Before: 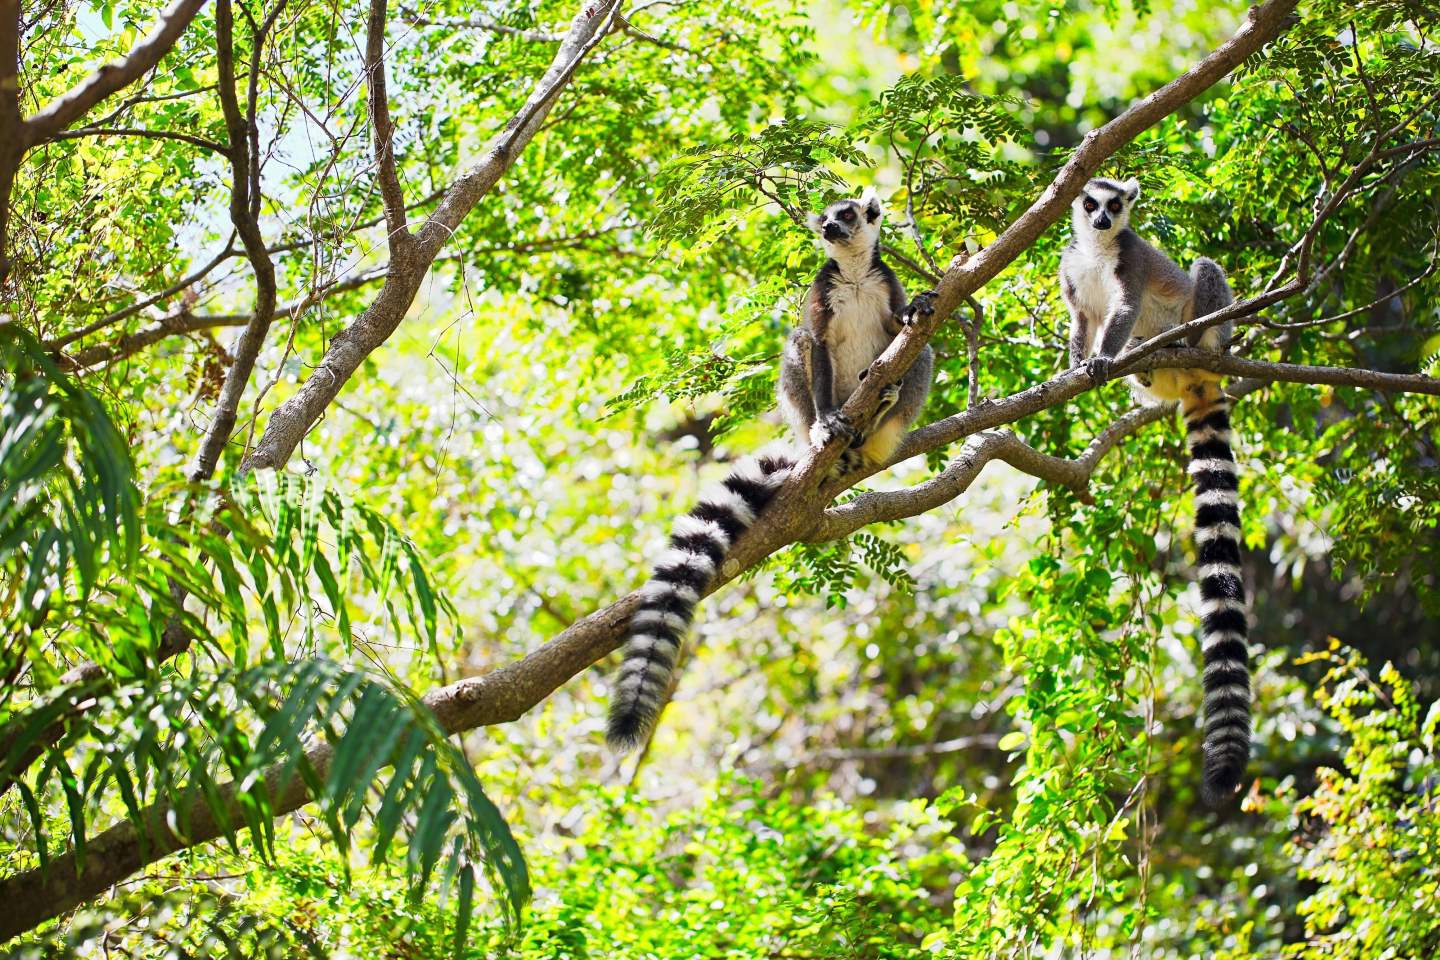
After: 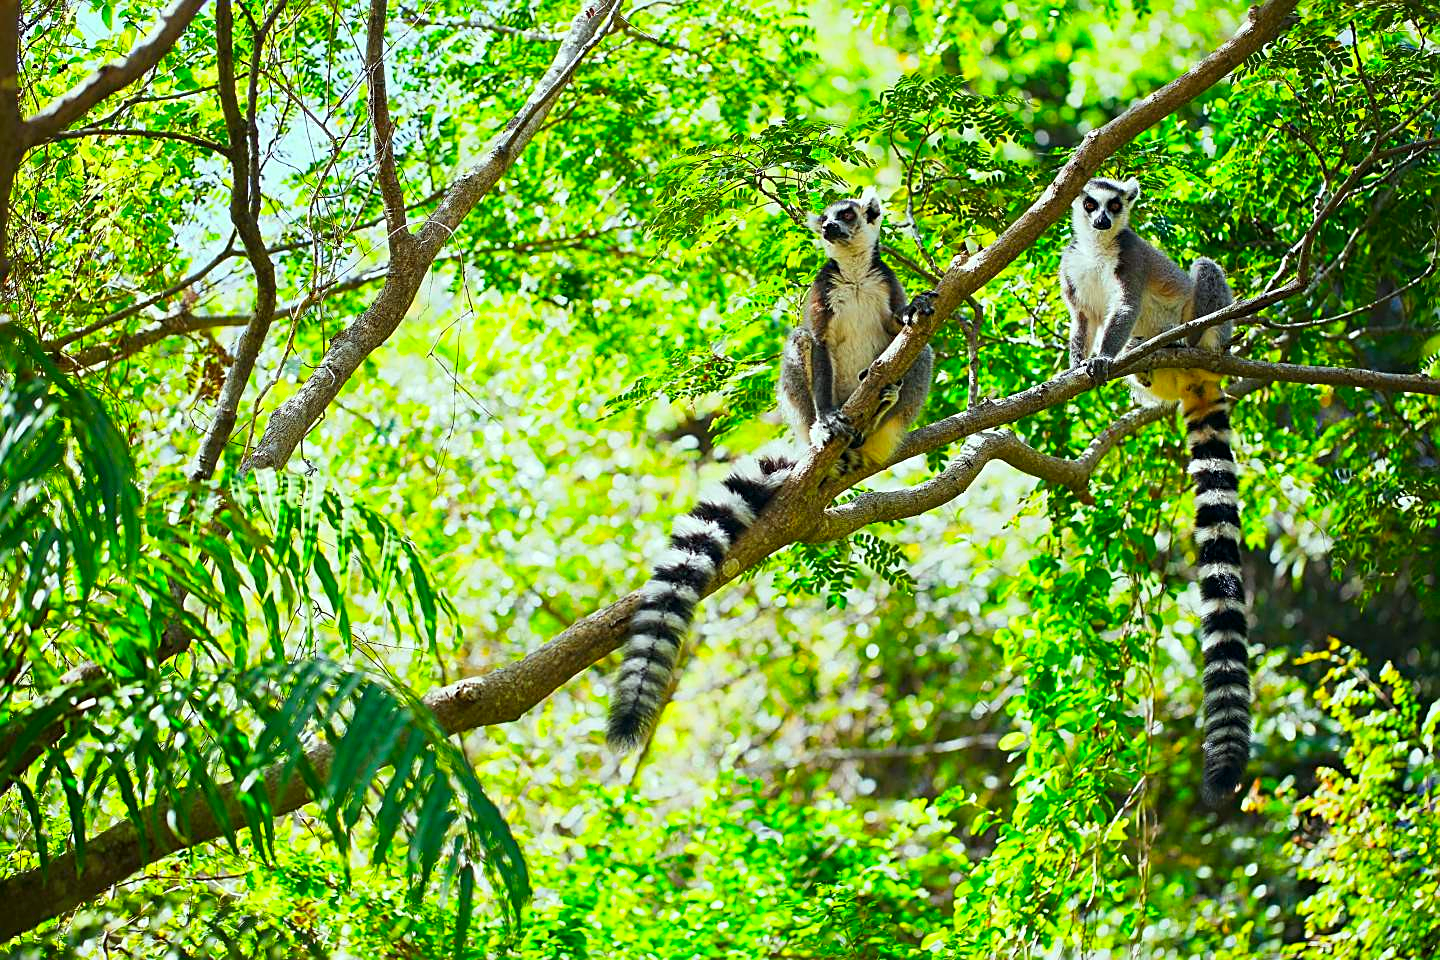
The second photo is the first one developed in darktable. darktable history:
sharpen: on, module defaults
color correction: highlights a* -7.32, highlights b* 1.13, shadows a* -3.42, saturation 1.41
